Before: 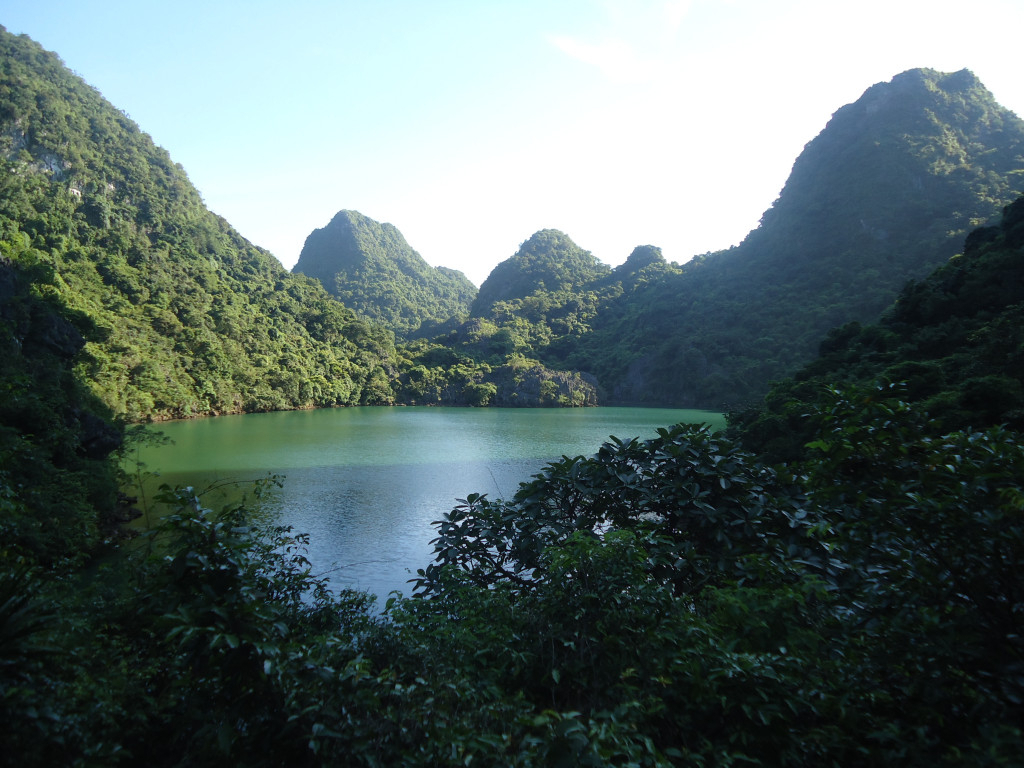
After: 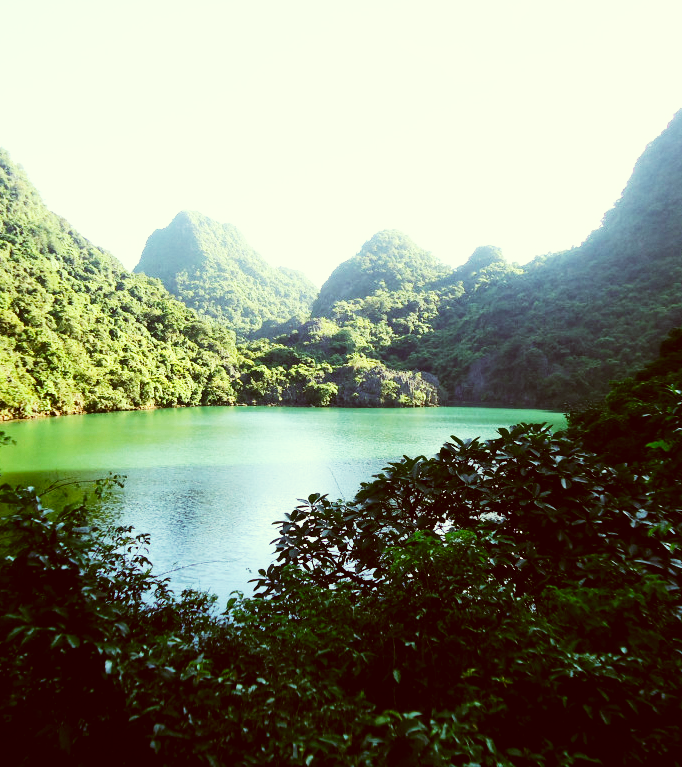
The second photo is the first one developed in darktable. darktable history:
crop and rotate: left 15.546%, right 17.787%
contrast brightness saturation: contrast 0.15, brightness 0.05
color correction: highlights a* -5.3, highlights b* 9.8, shadows a* 9.8, shadows b* 24.26
base curve: curves: ch0 [(0, 0) (0.007, 0.004) (0.027, 0.03) (0.046, 0.07) (0.207, 0.54) (0.442, 0.872) (0.673, 0.972) (1, 1)], preserve colors none
